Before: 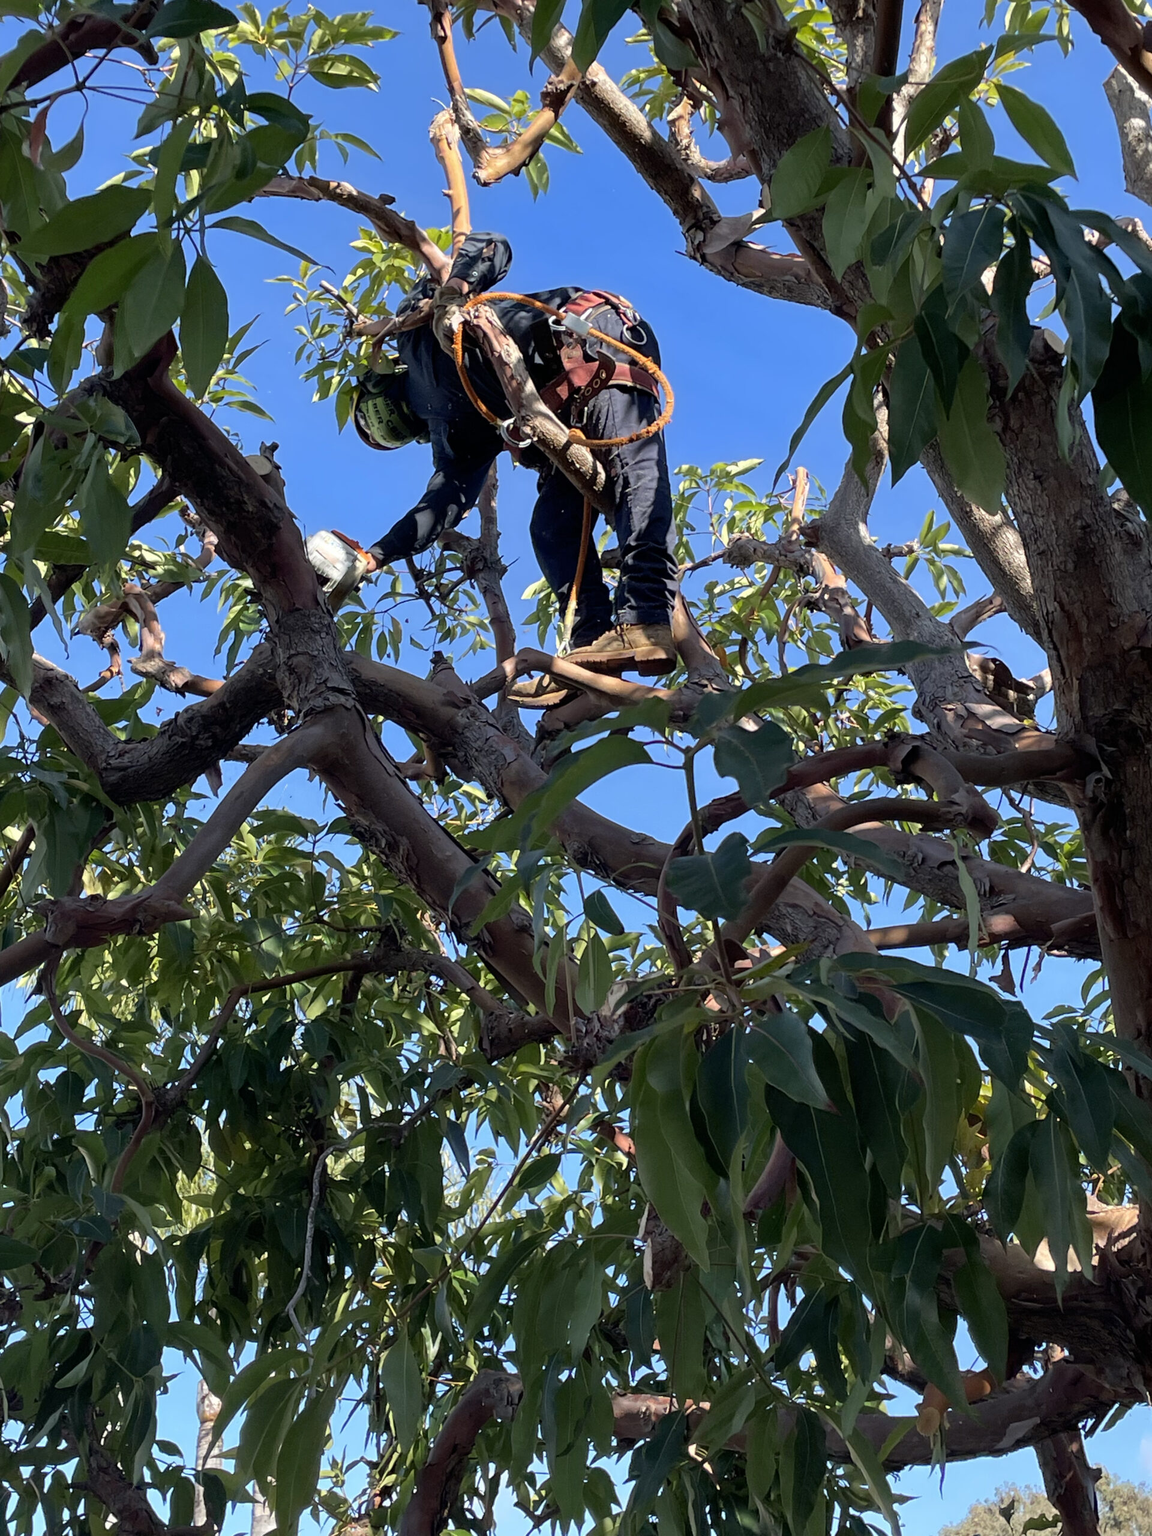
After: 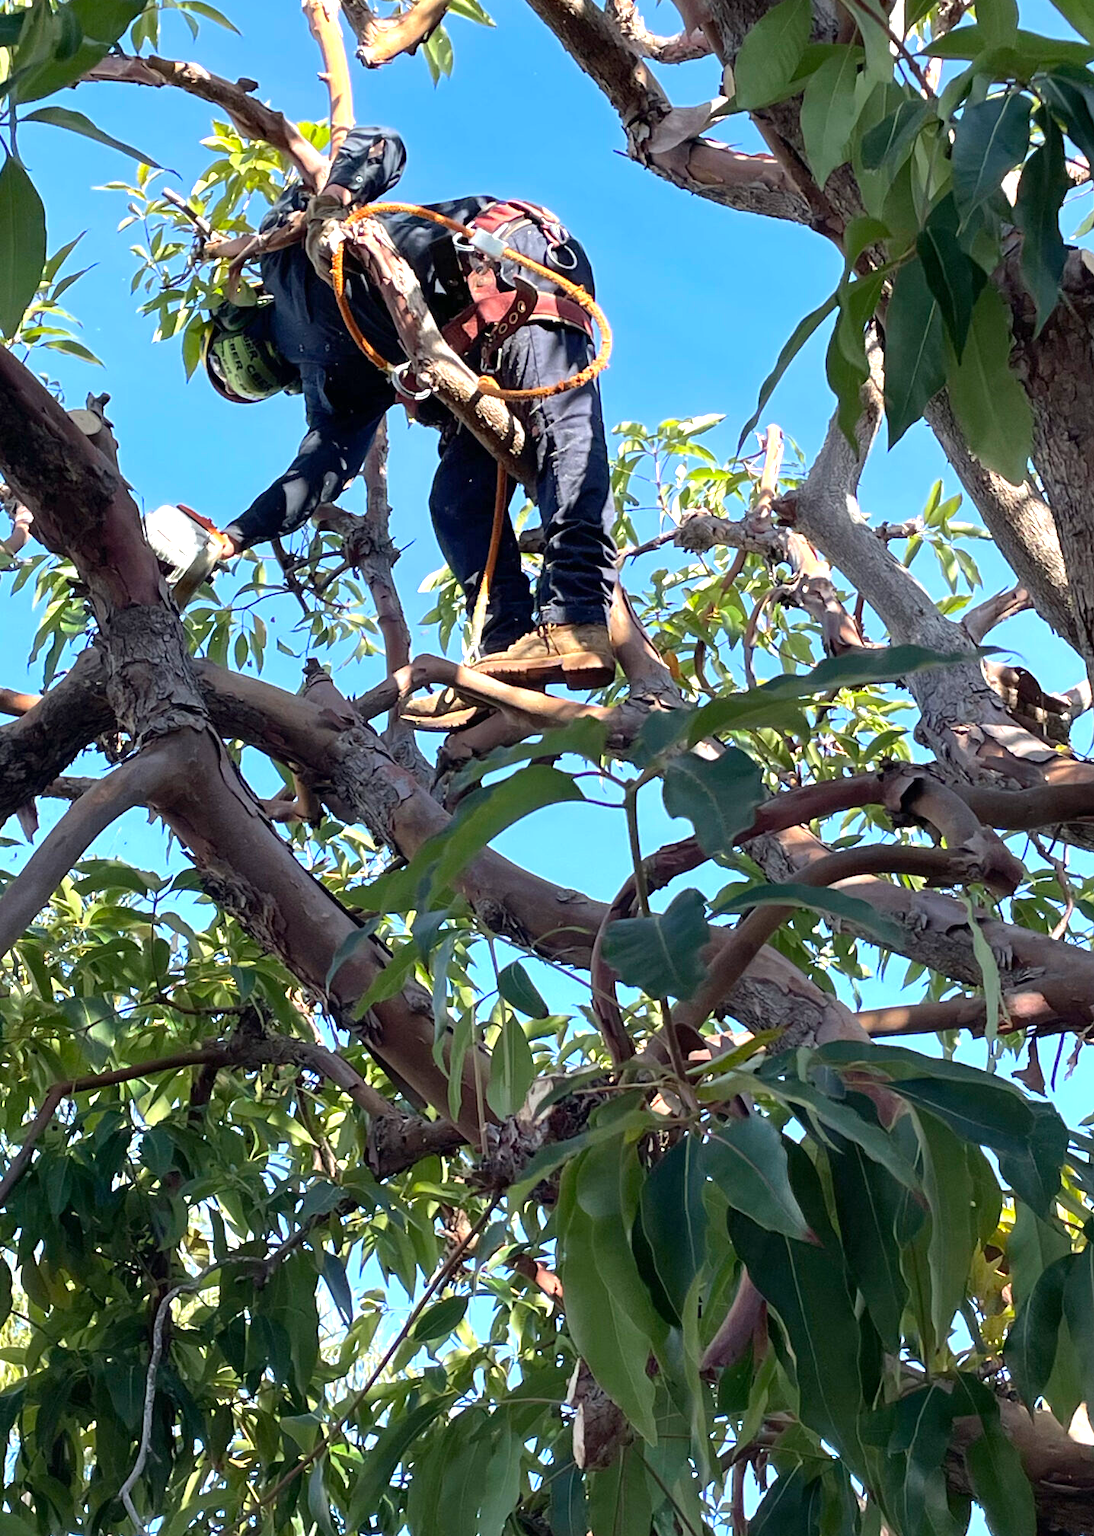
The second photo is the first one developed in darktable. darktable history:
exposure: exposure 0.948 EV, compensate highlight preservation false
crop: left 16.706%, top 8.653%, right 8.446%, bottom 12.555%
